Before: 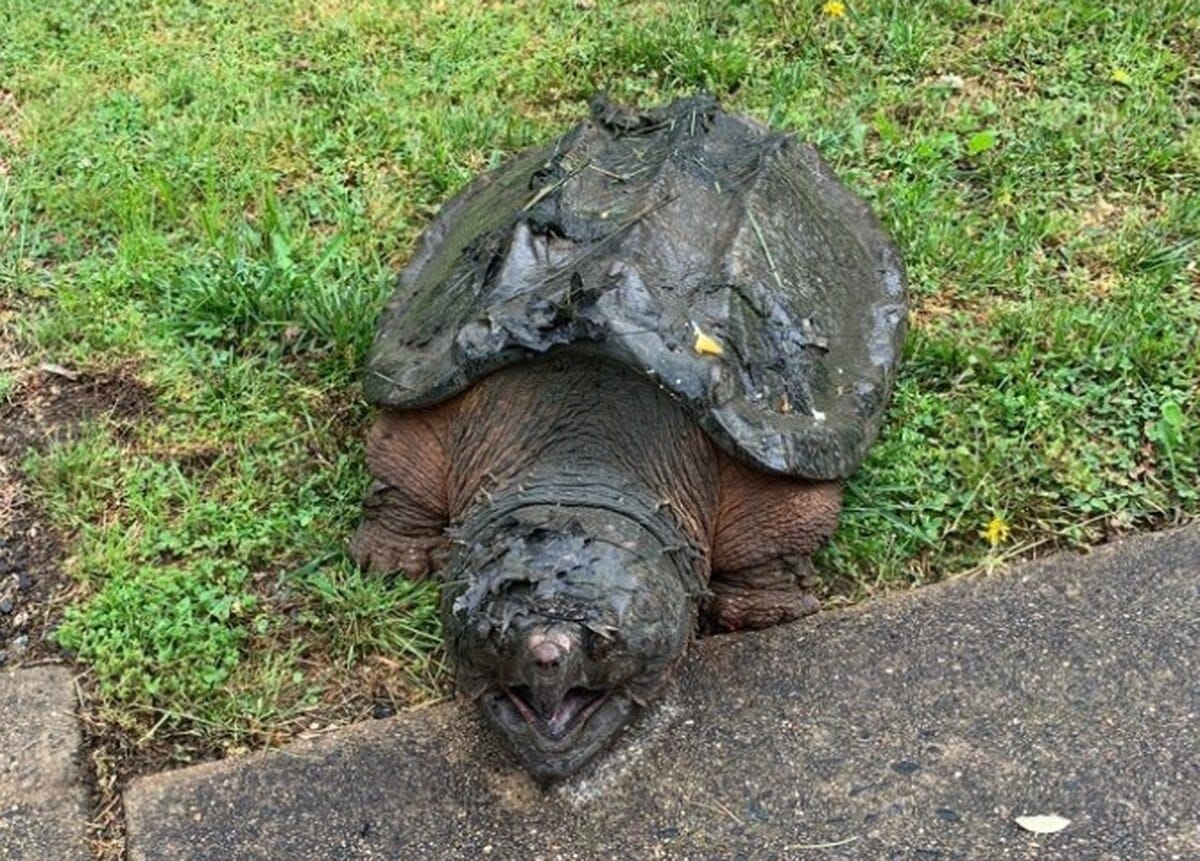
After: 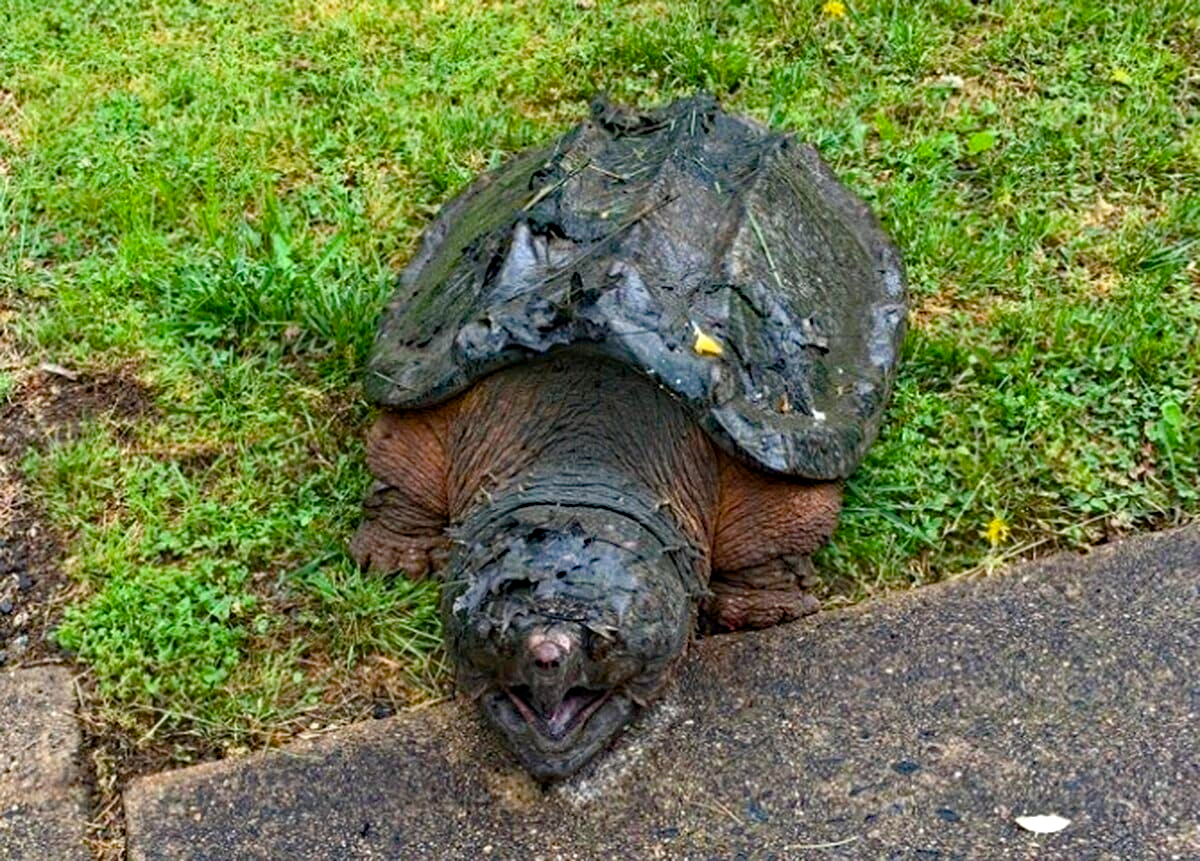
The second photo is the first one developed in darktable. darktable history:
haze removal: strength 0.4, distance 0.22, compatibility mode true, adaptive false
color balance rgb: perceptual saturation grading › global saturation 35%, perceptual saturation grading › highlights -25%, perceptual saturation grading › shadows 25%, global vibrance 10%
